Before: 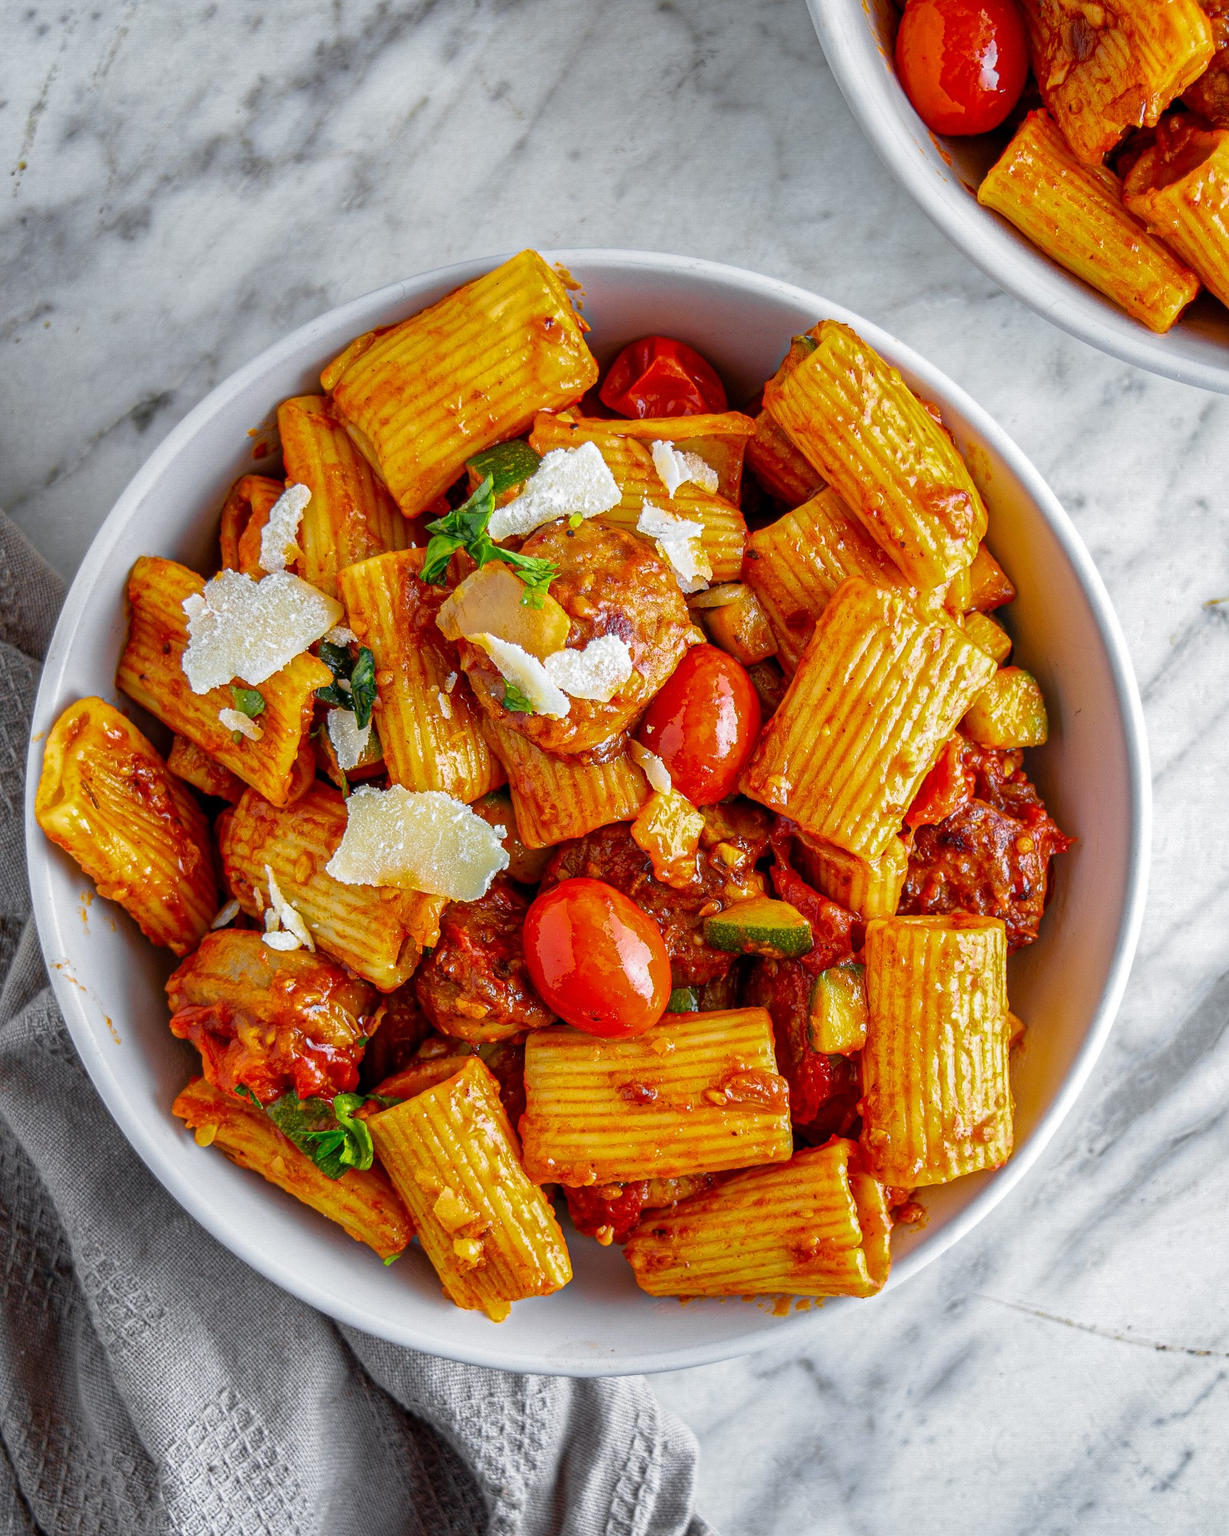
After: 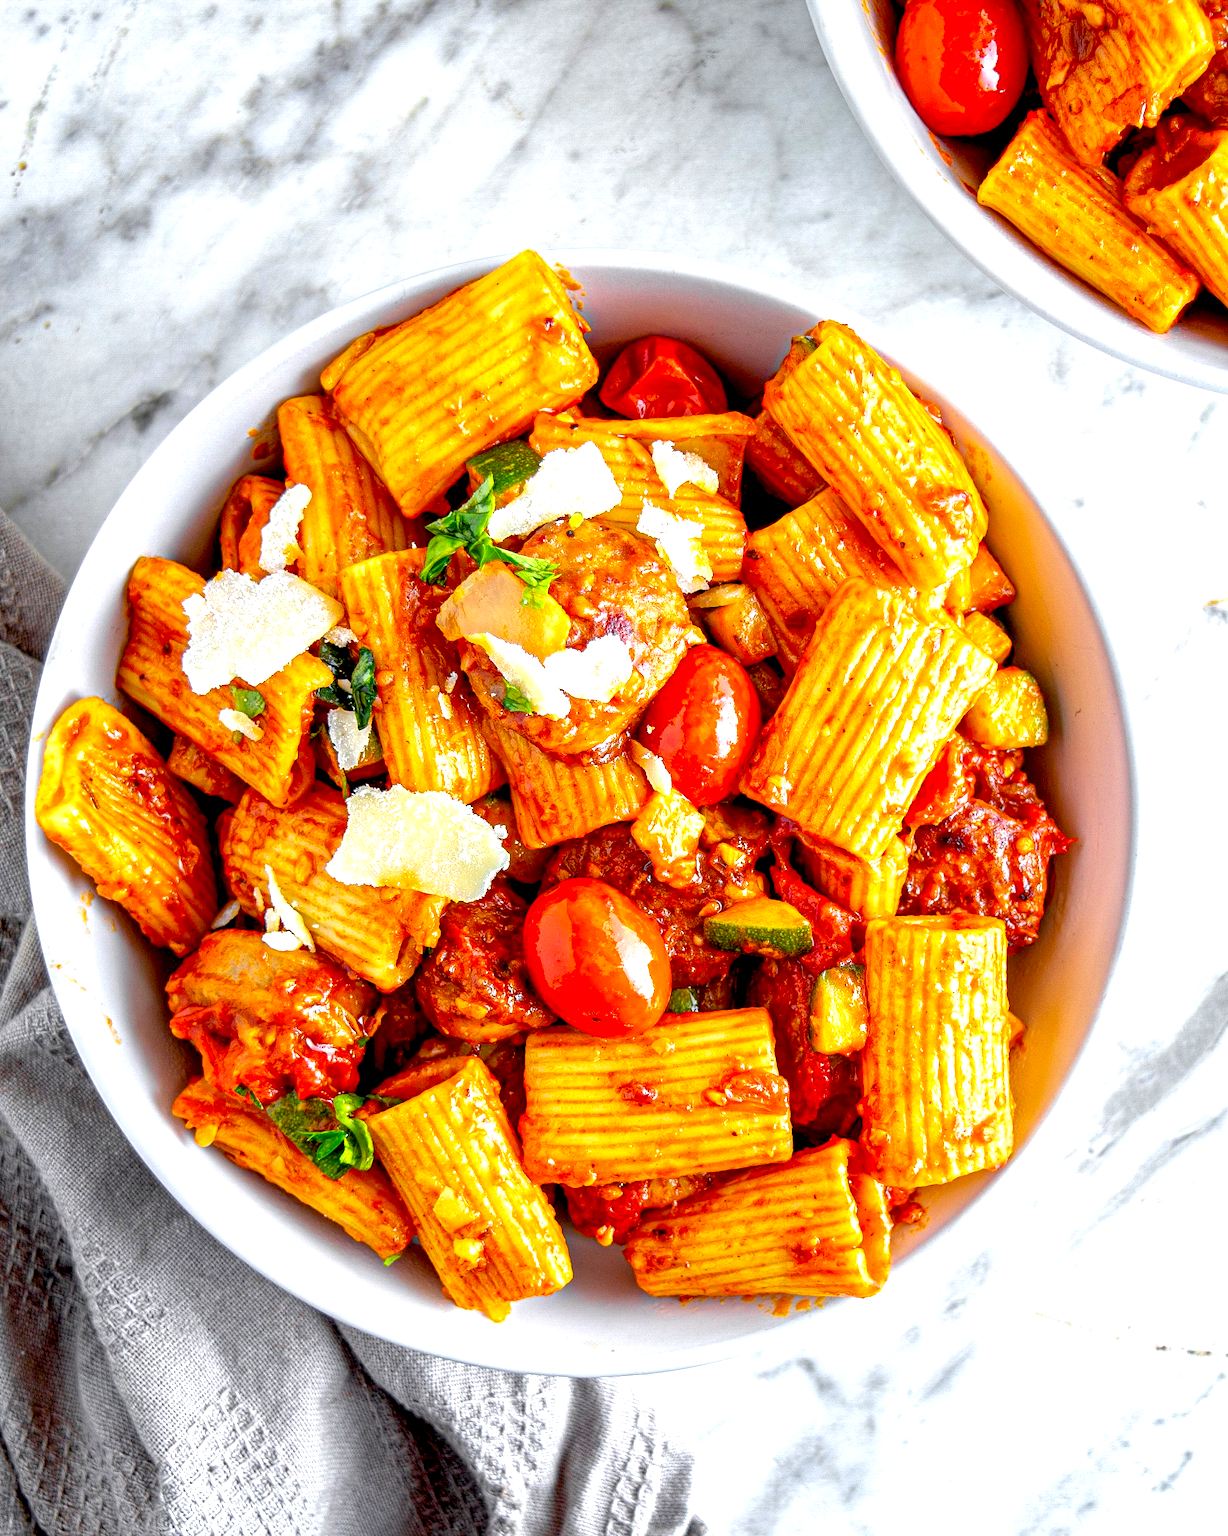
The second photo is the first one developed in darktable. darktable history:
exposure: black level correction 0.01, exposure 1 EV, compensate highlight preservation false
